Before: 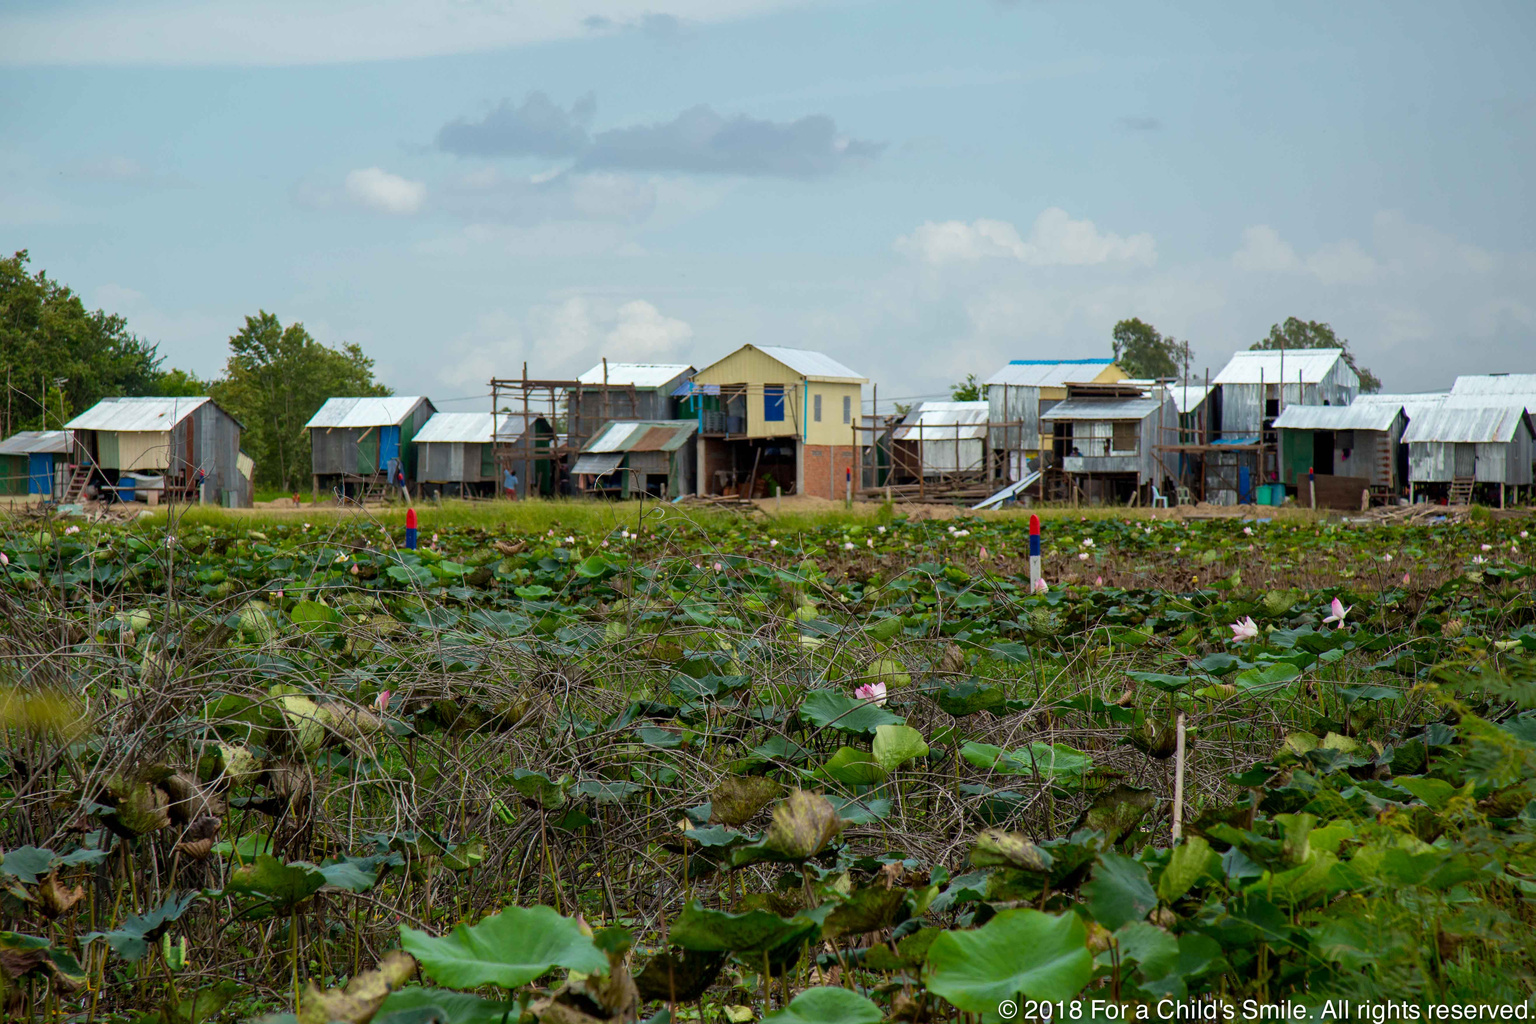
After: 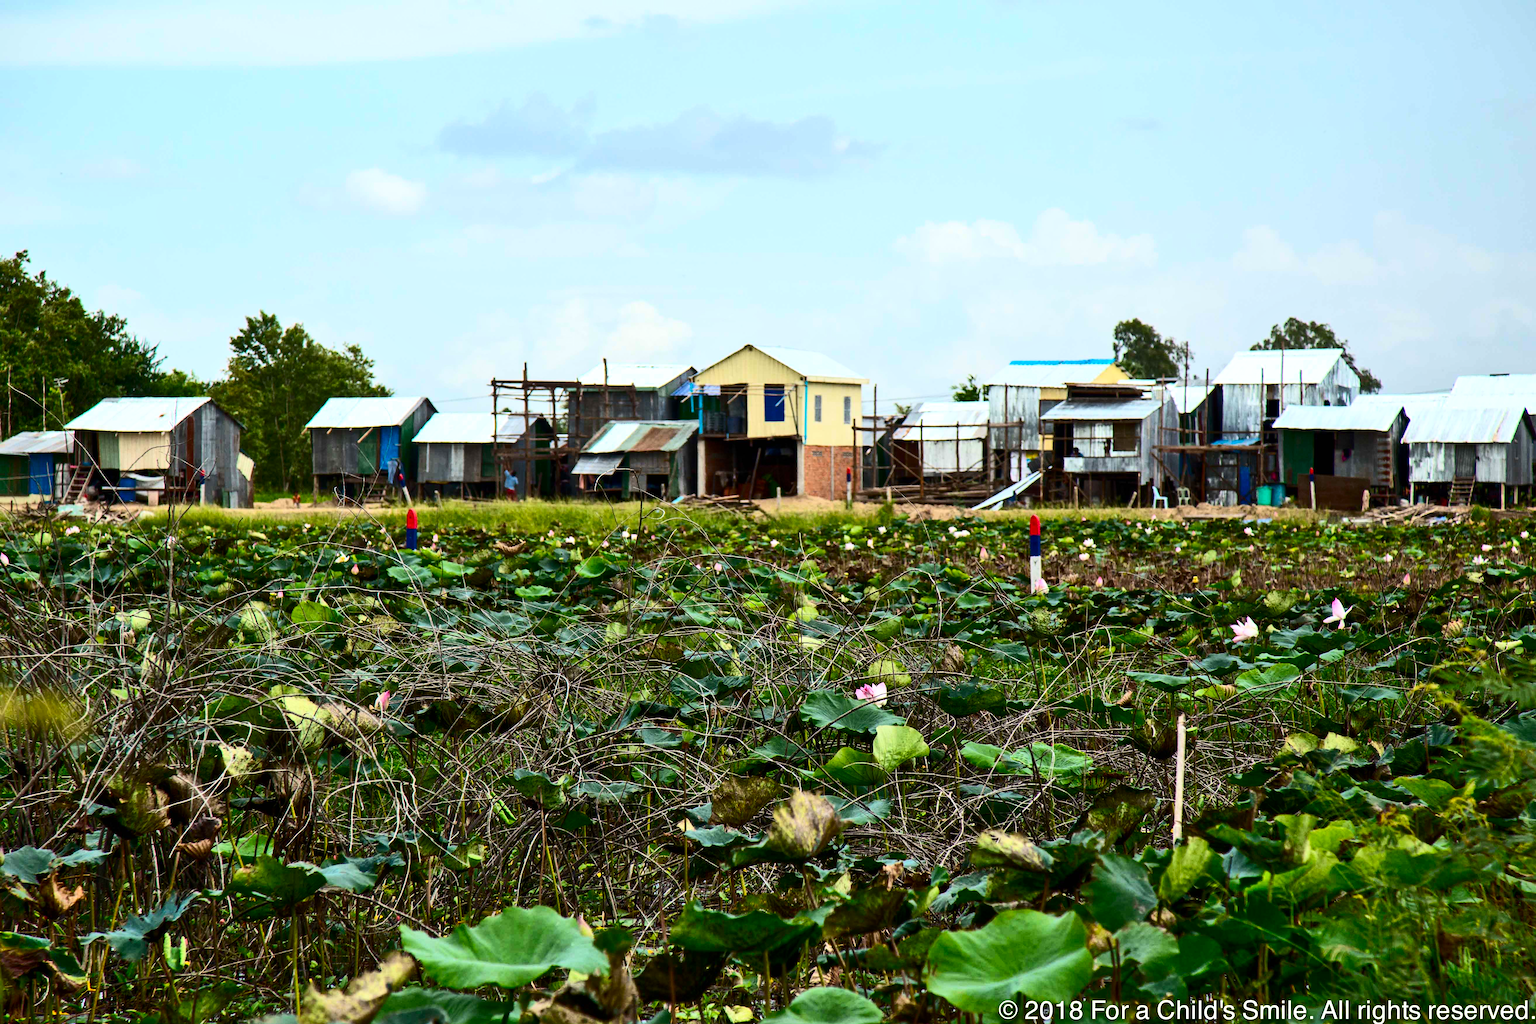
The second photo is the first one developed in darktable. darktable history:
shadows and highlights: shadows 52.34, highlights -28.23, soften with gaussian
contrast brightness saturation: contrast 0.4, brightness 0.1, saturation 0.21
tone equalizer: -8 EV -0.417 EV, -7 EV -0.389 EV, -6 EV -0.333 EV, -5 EV -0.222 EV, -3 EV 0.222 EV, -2 EV 0.333 EV, -1 EV 0.389 EV, +0 EV 0.417 EV, edges refinement/feathering 500, mask exposure compensation -1.57 EV, preserve details no
